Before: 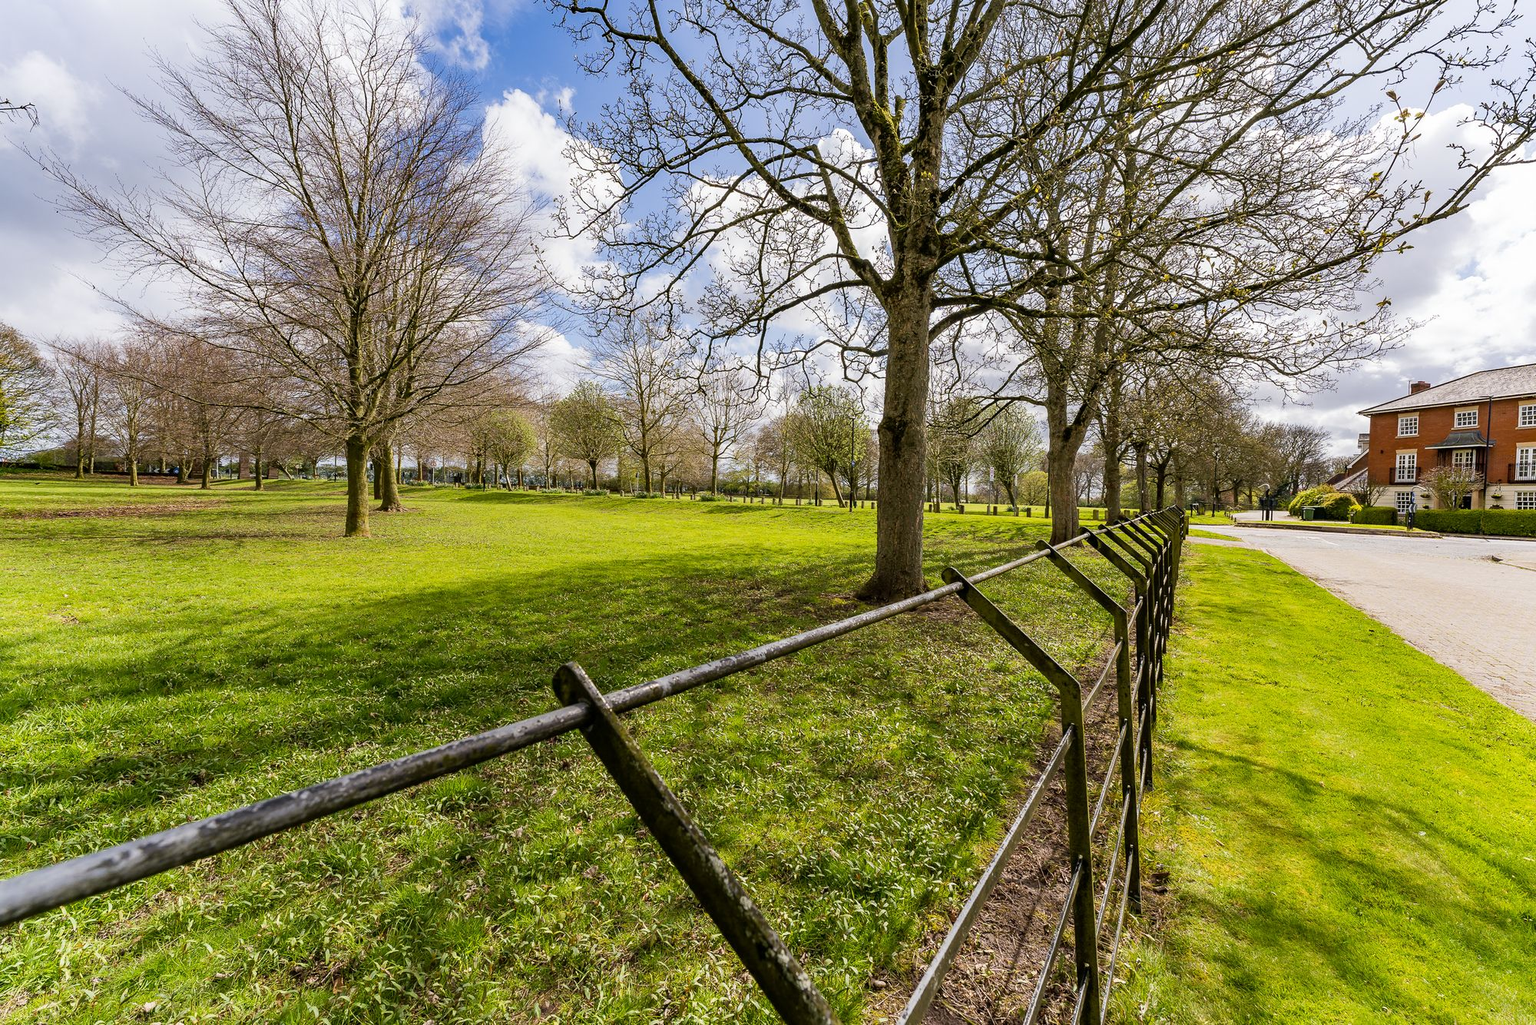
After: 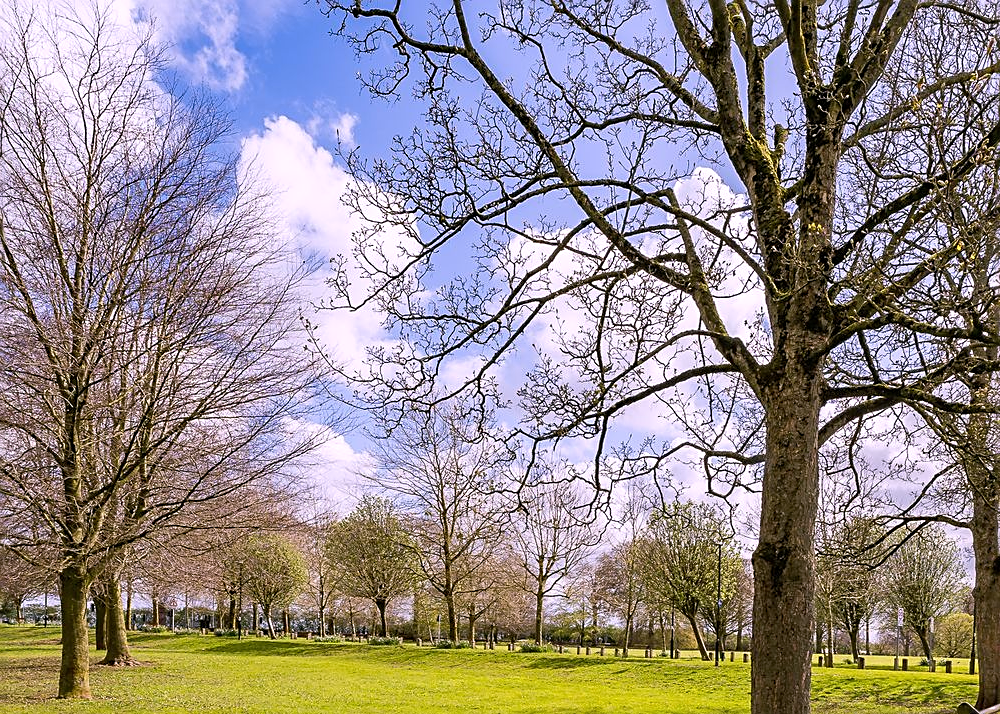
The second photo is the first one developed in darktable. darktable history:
crop: left 19.556%, right 30.401%, bottom 46.458%
white balance: red 1.066, blue 1.119
sharpen: on, module defaults
